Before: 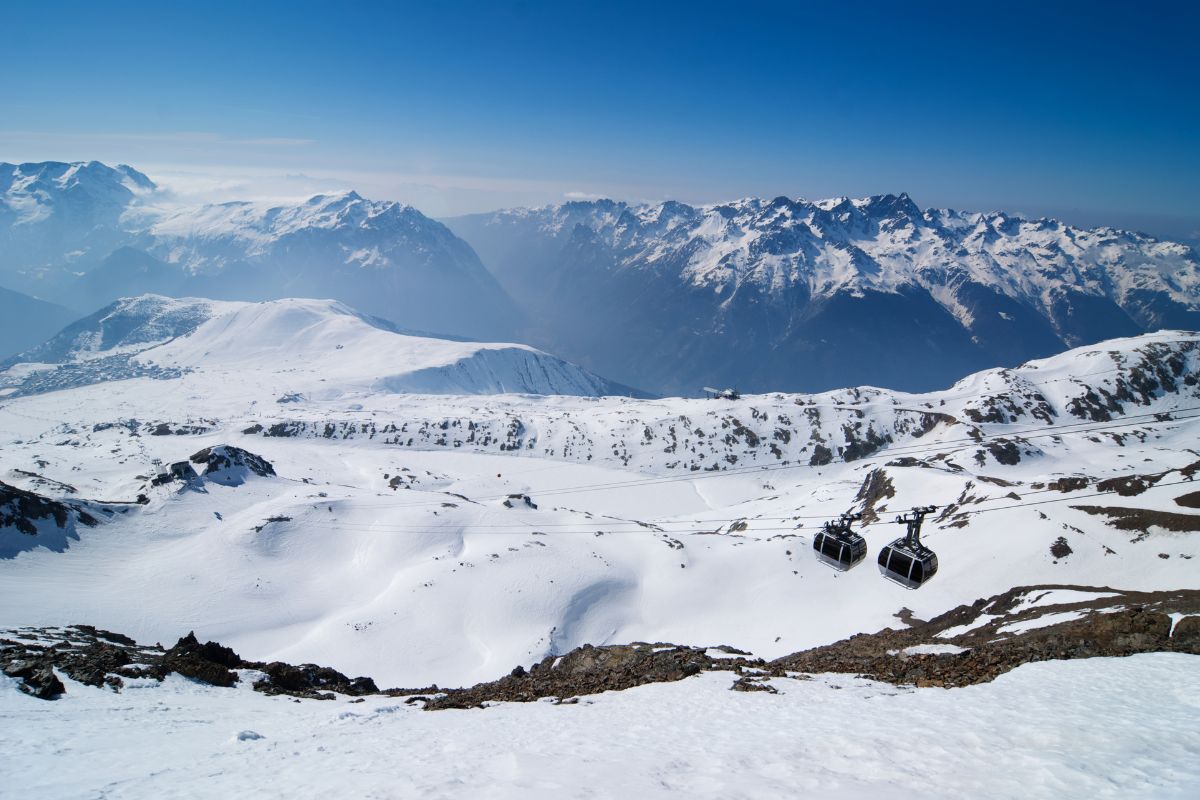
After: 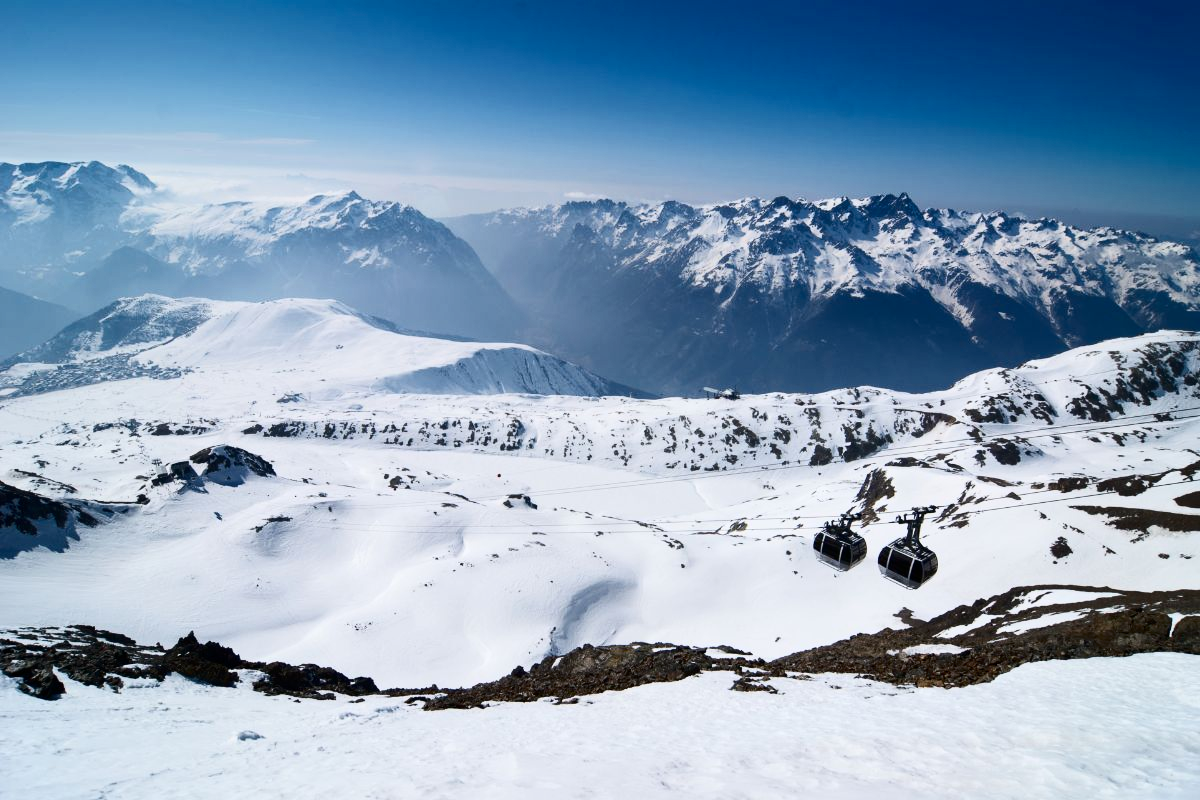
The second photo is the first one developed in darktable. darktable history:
contrast brightness saturation: contrast 0.25, saturation -0.31
shadows and highlights: shadows 37.27, highlights -28.18, soften with gaussian
color balance rgb: linear chroma grading › global chroma 15%, perceptual saturation grading › global saturation 30%
